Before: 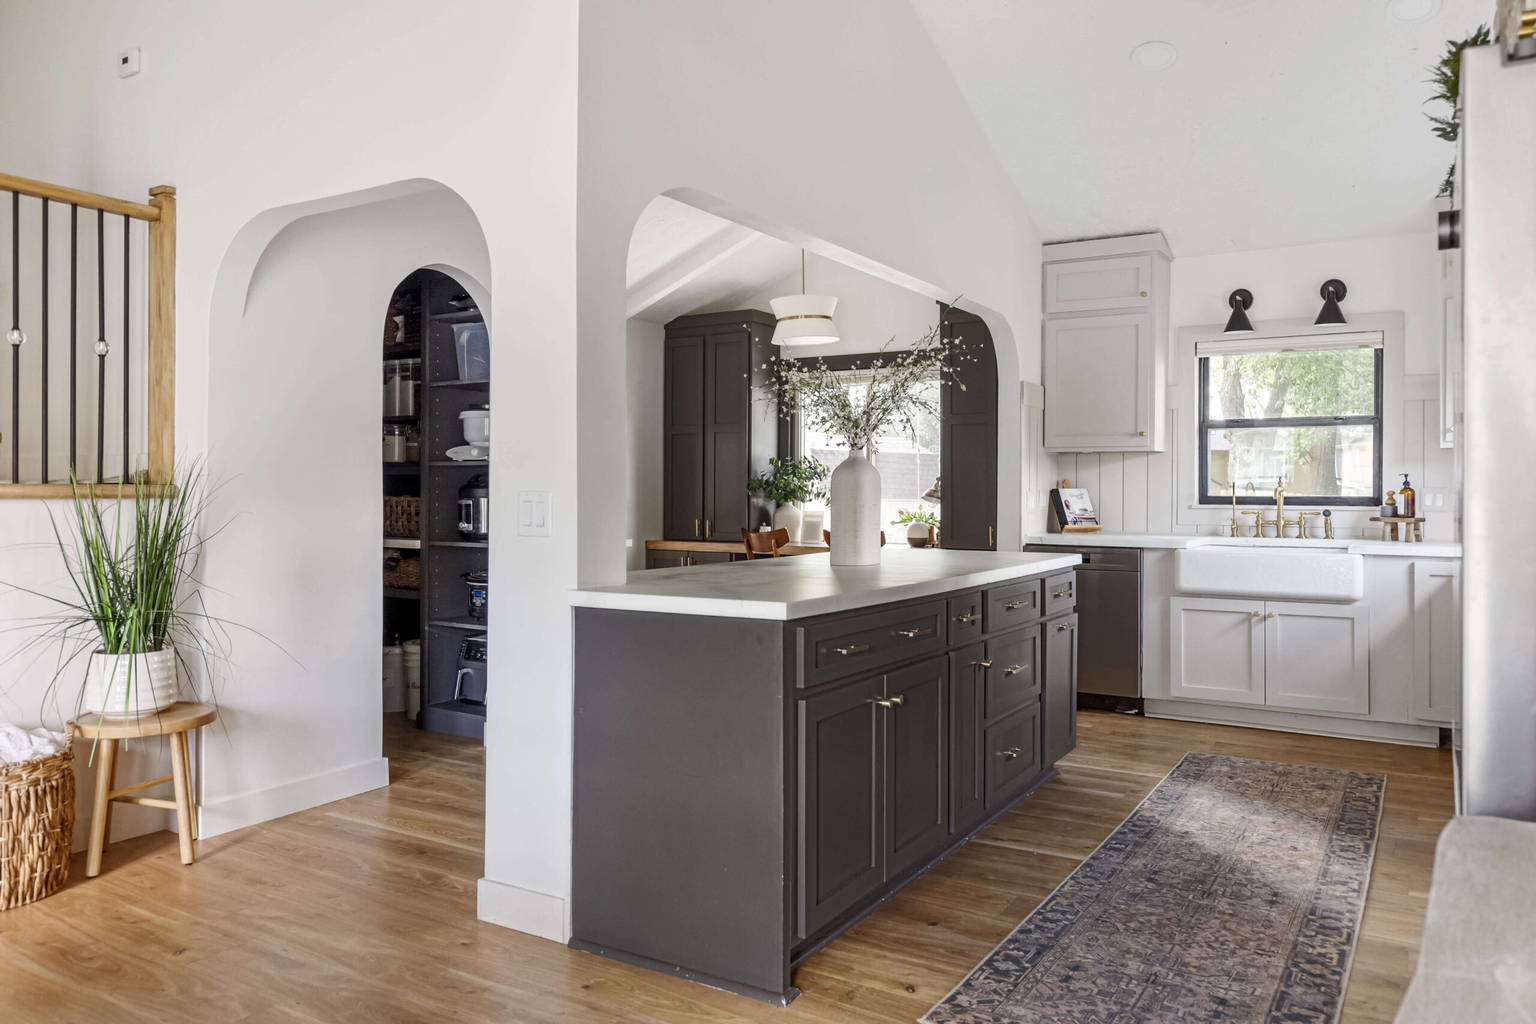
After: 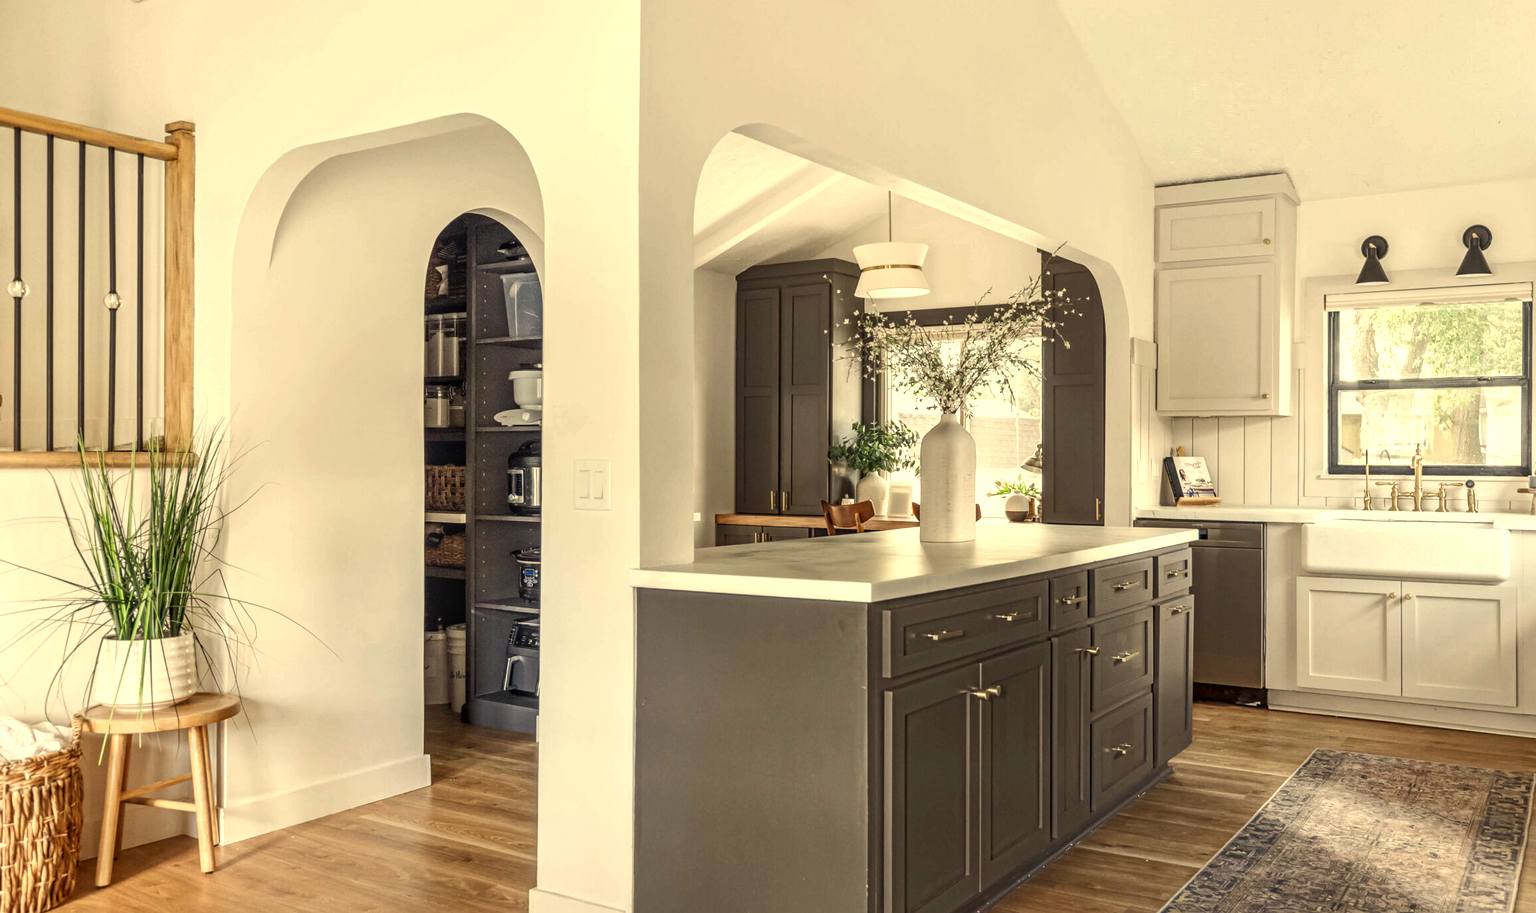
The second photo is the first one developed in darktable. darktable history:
local contrast: on, module defaults
crop: top 7.49%, right 9.717%, bottom 11.943%
exposure: exposure 0.376 EV
white balance: red 1.08, blue 0.791
